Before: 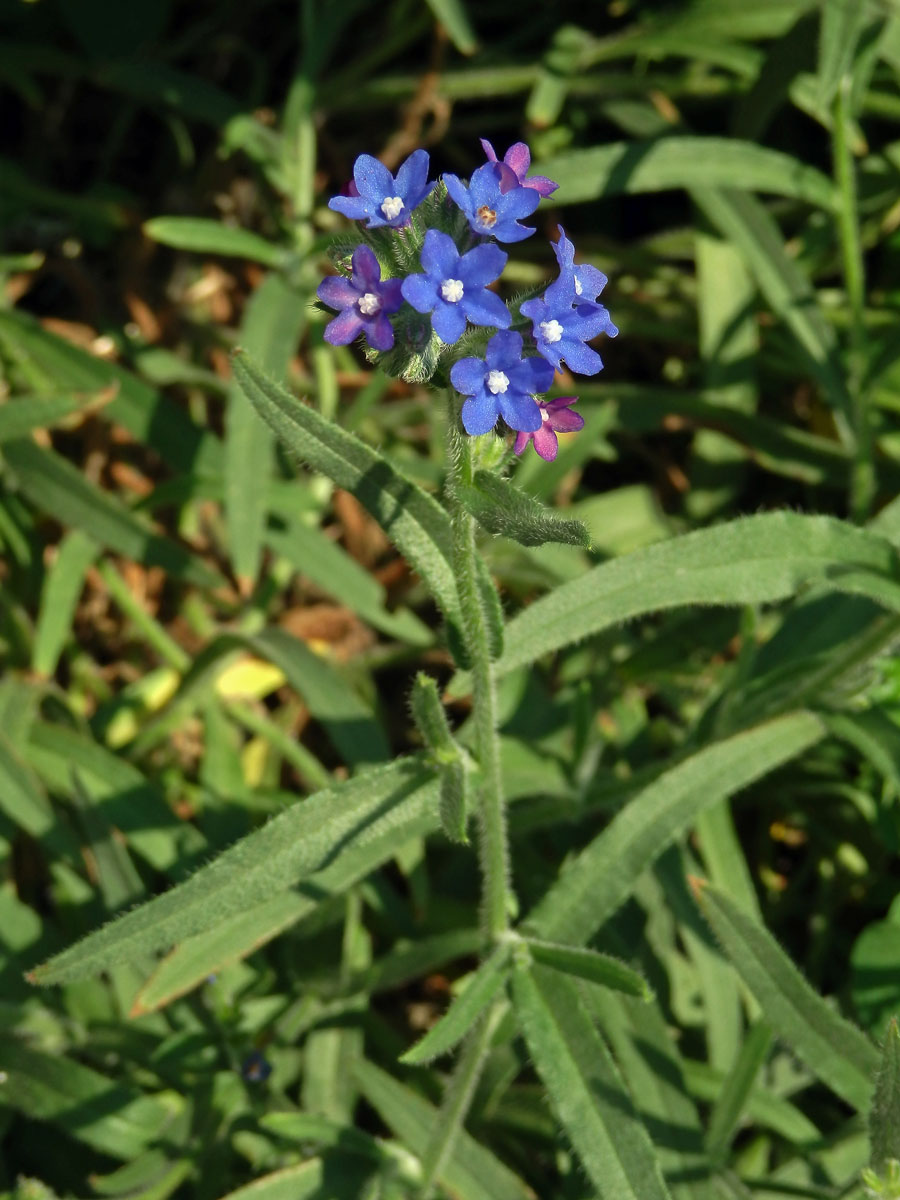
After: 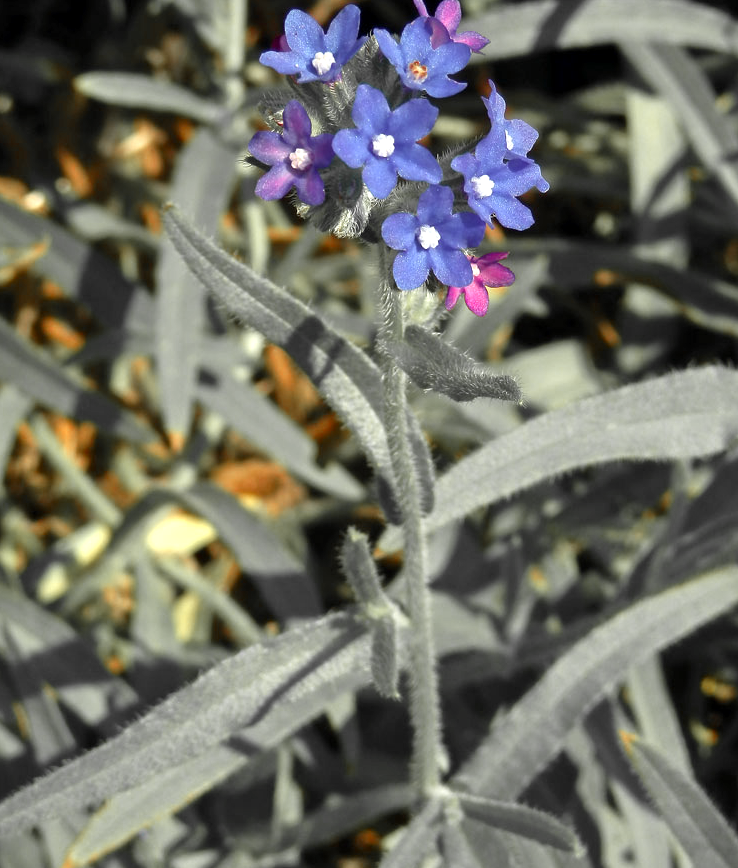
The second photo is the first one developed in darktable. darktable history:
color zones: curves: ch1 [(0, 0.679) (0.143, 0.647) (0.286, 0.261) (0.378, -0.011) (0.571, 0.396) (0.714, 0.399) (0.857, 0.406) (1, 0.679)]
exposure: black level correction 0.001, exposure 0.499 EV, compensate highlight preservation false
crop: left 7.747%, top 12.128%, right 10.216%, bottom 15.482%
